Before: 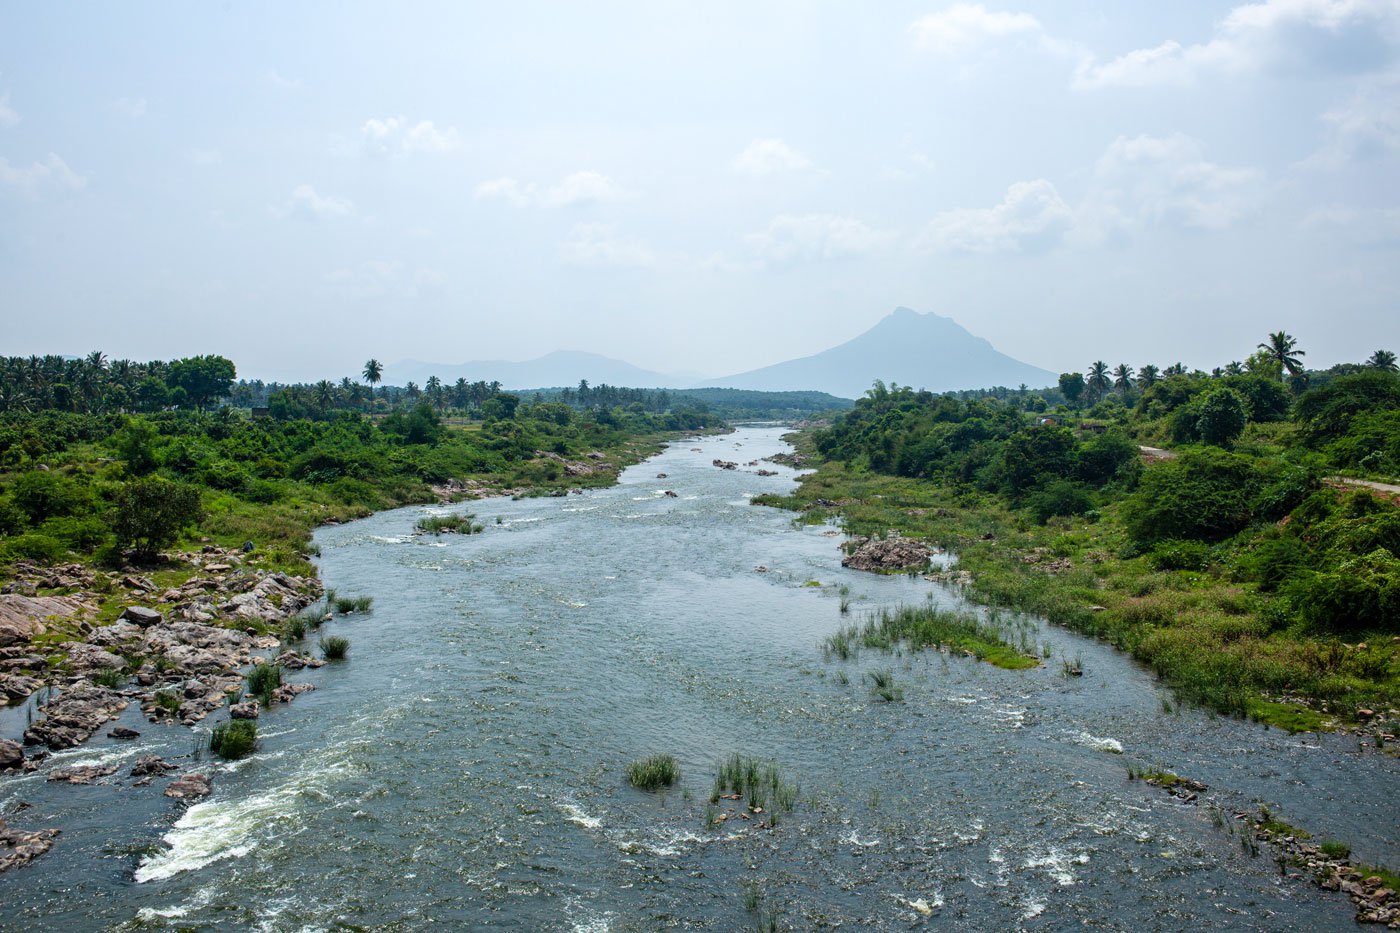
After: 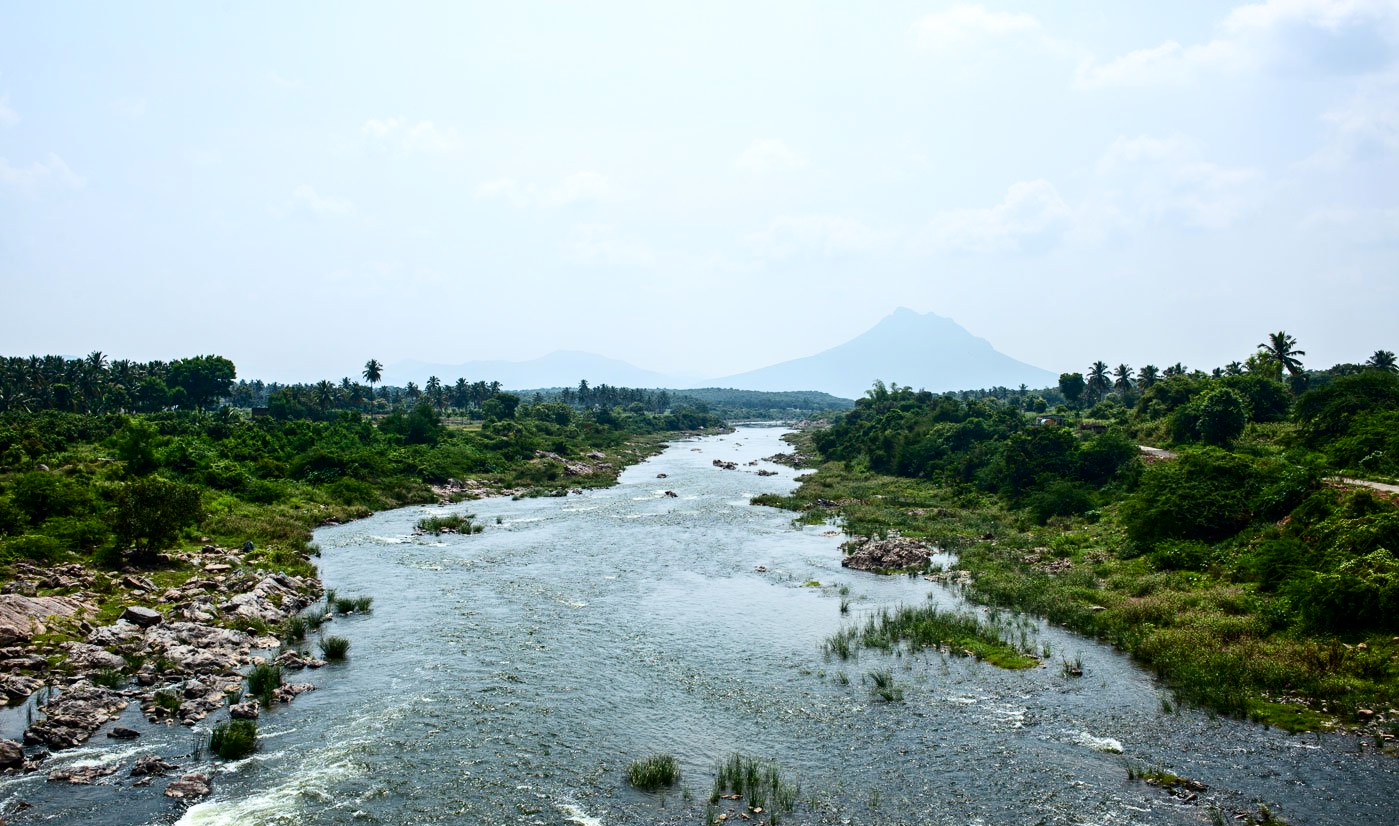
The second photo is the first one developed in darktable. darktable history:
crop and rotate: top 0%, bottom 11.445%
contrast brightness saturation: contrast 0.292
